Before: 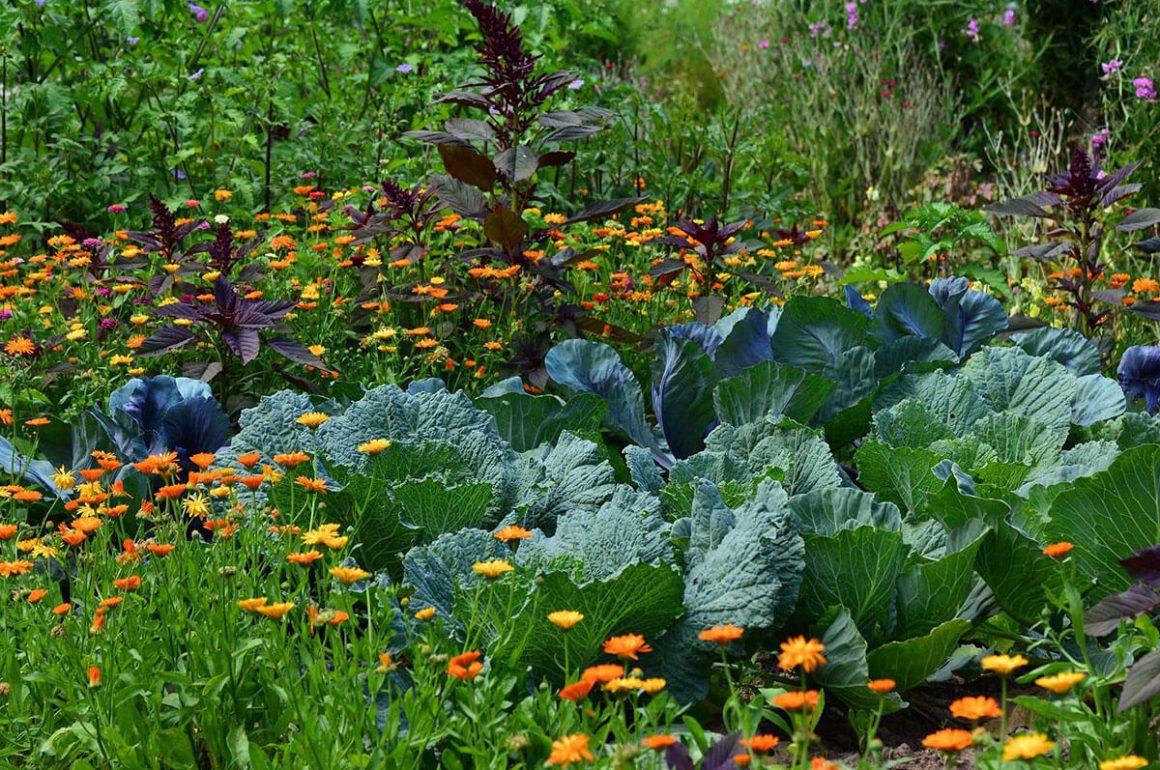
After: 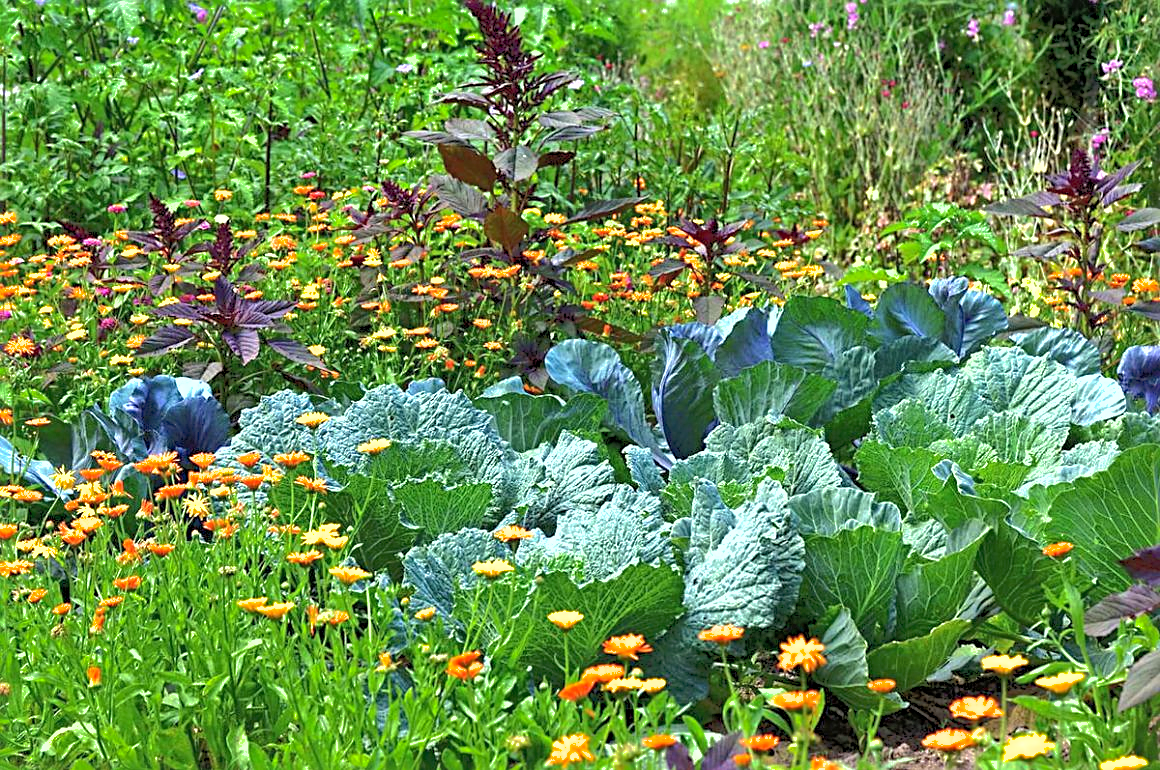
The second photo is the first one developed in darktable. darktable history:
sharpen: radius 3.135
tone equalizer: -8 EV -1.84 EV, -7 EV -1.15 EV, -6 EV -1.63 EV
contrast brightness saturation: contrast 0.053, brightness 0.059, saturation 0.009
shadows and highlights: on, module defaults
exposure: black level correction 0, exposure 1.199 EV, compensate exposure bias true, compensate highlight preservation false
